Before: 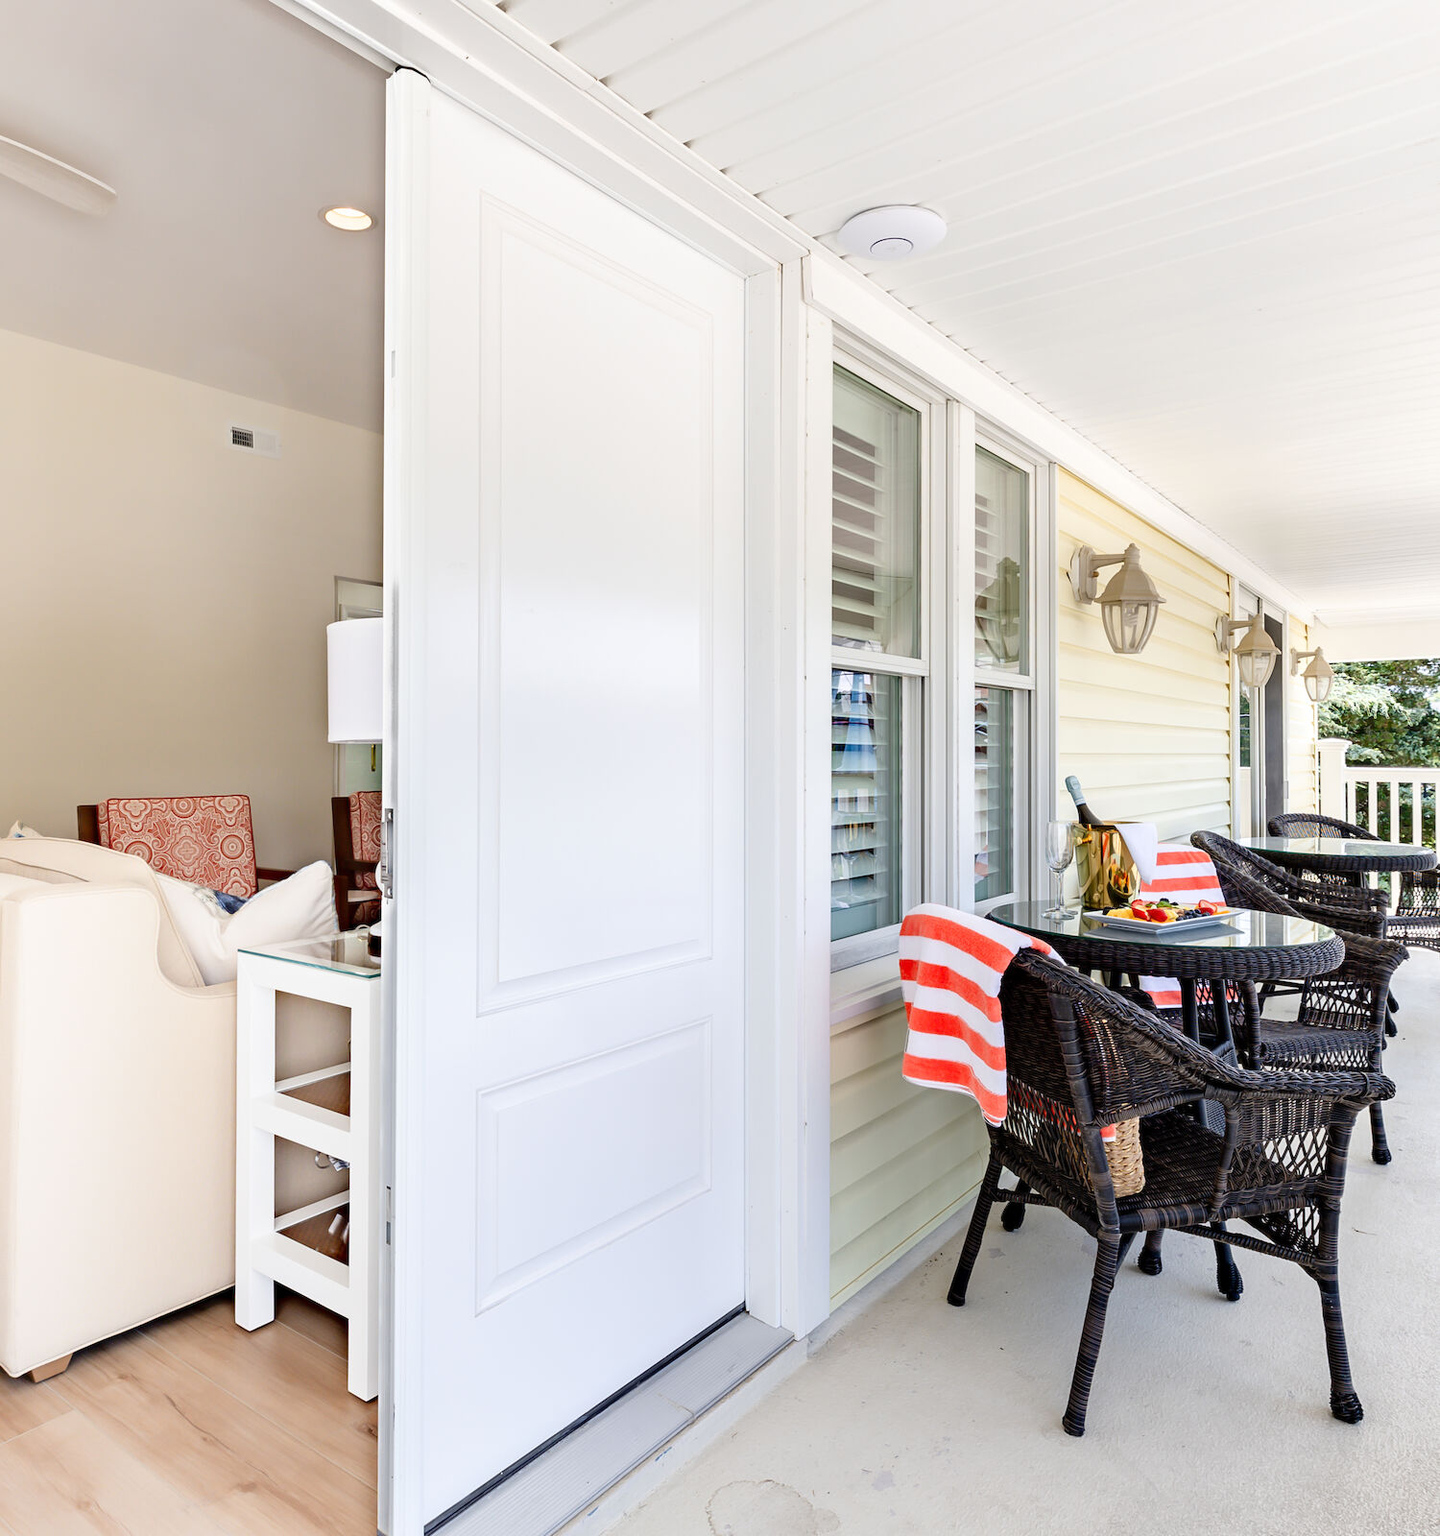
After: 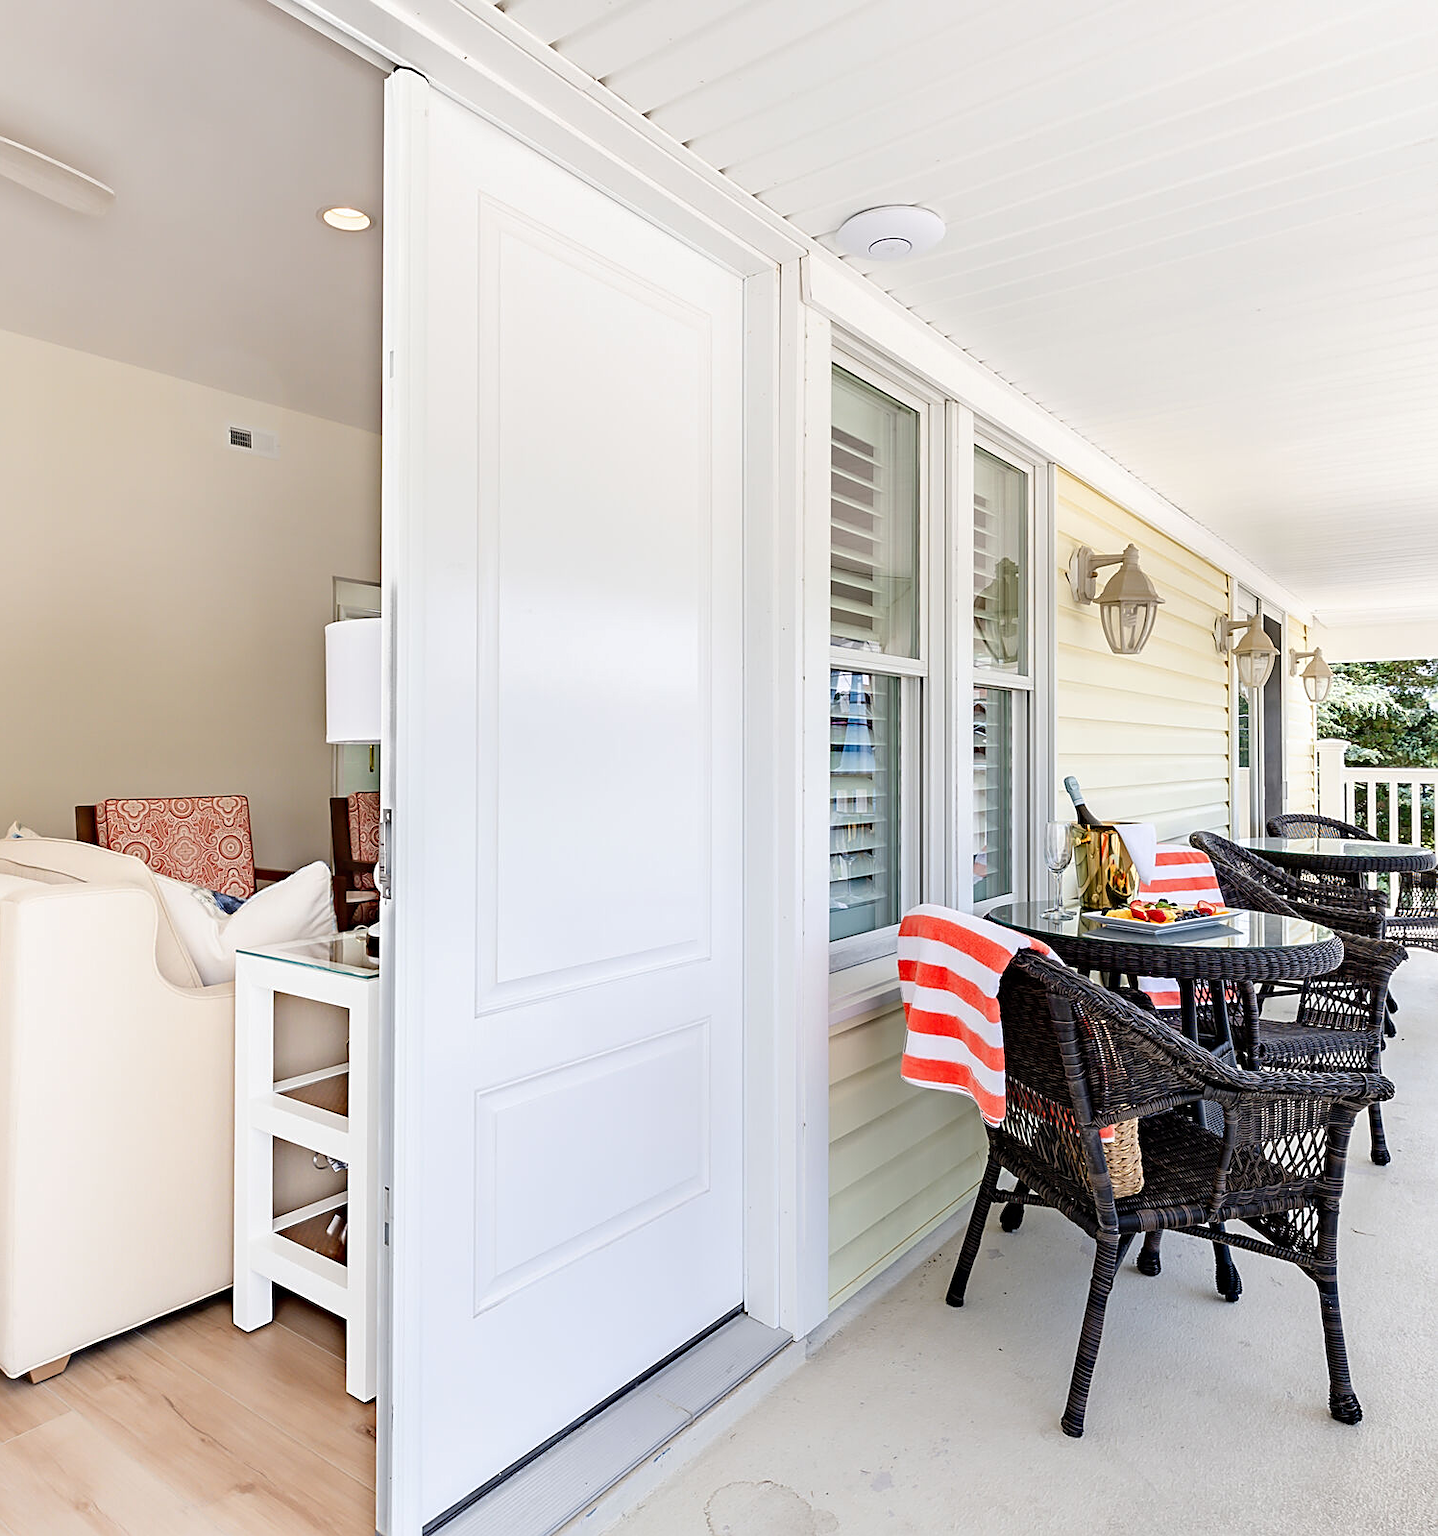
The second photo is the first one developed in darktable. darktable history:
tone equalizer: edges refinement/feathering 500, mask exposure compensation -1.57 EV, preserve details no
sharpen: on, module defaults
crop: left 0.149%
exposure: exposure -0.04 EV, compensate highlight preservation false
